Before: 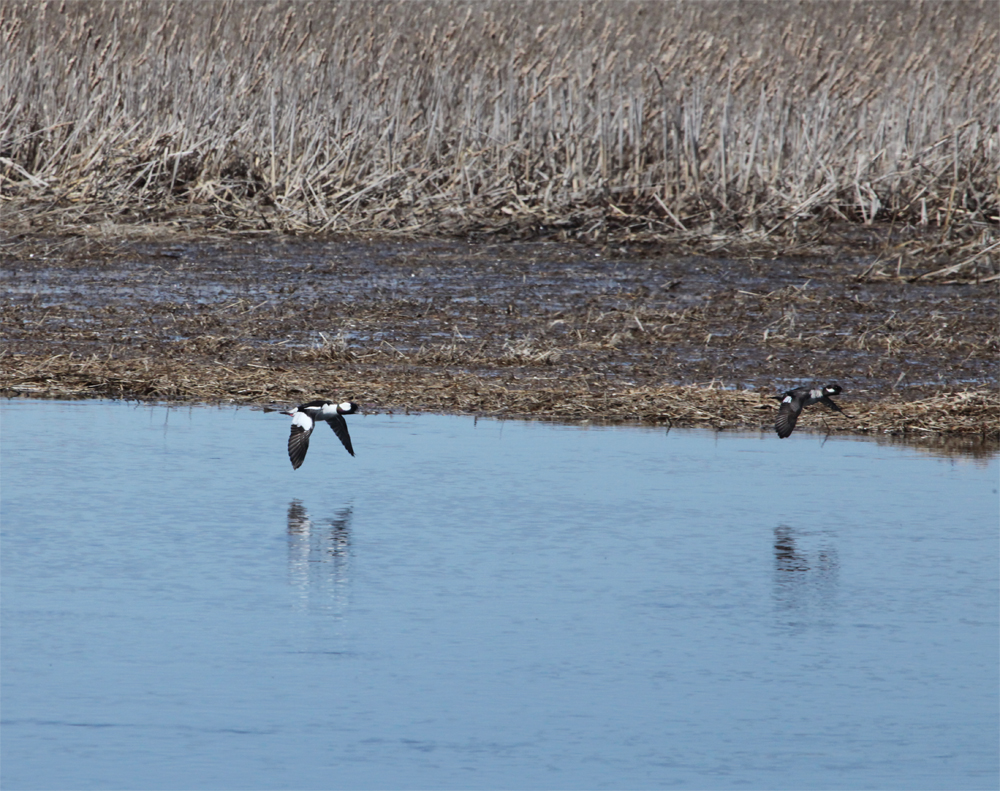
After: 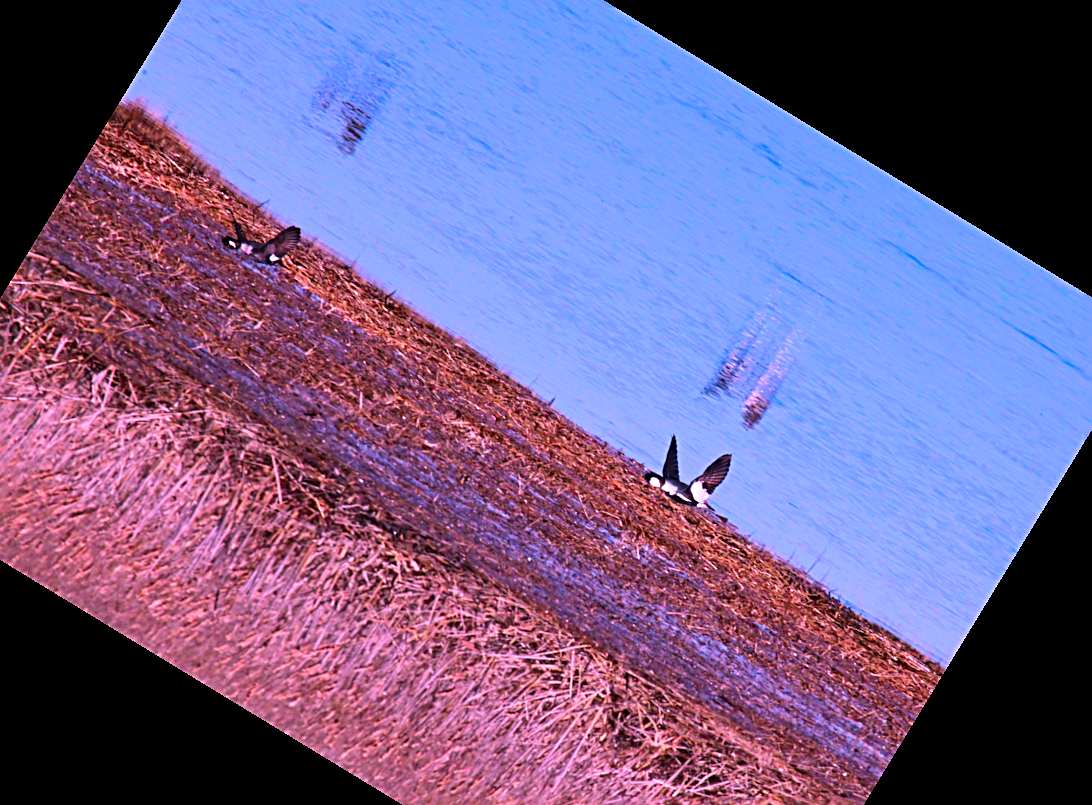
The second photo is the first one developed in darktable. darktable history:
color correction: highlights a* 1.59, highlights b* -1.7, saturation 2.48
exposure: compensate highlight preservation false
tone equalizer: on, module defaults
crop and rotate: angle 148.68°, left 9.111%, top 15.603%, right 4.588%, bottom 17.041%
white balance: red 1.188, blue 1.11
sharpen: radius 3.119
velvia: strength 15%
